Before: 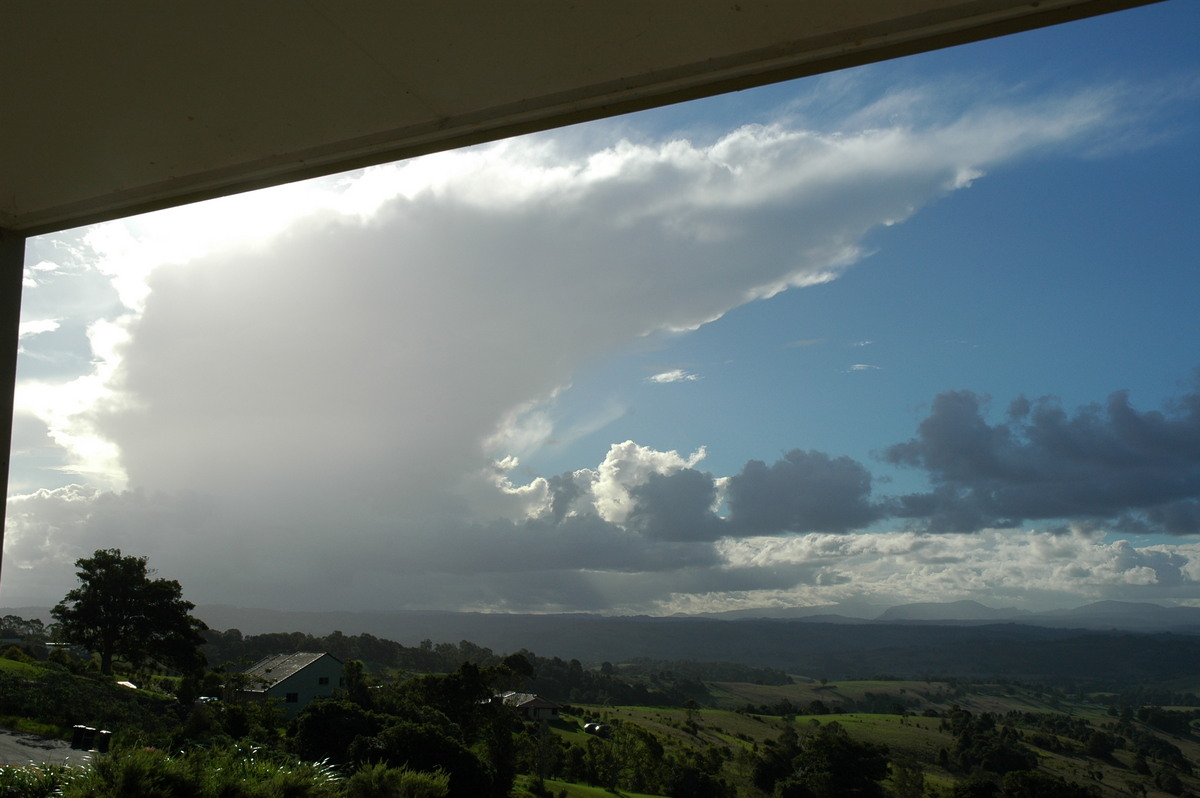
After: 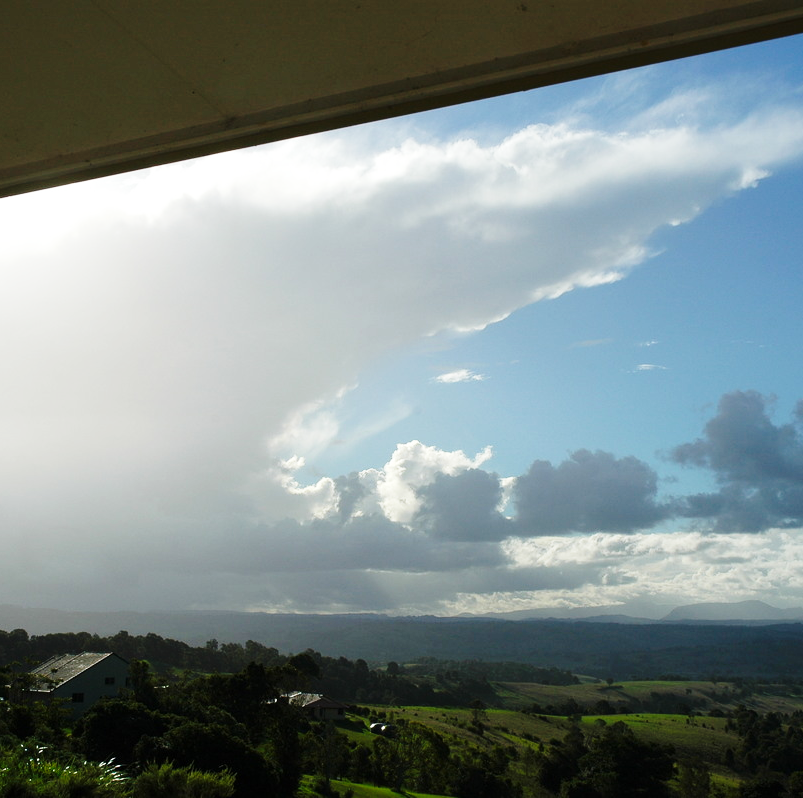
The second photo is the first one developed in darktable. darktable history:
crop and rotate: left 17.841%, right 15.179%
base curve: curves: ch0 [(0, 0) (0.028, 0.03) (0.121, 0.232) (0.46, 0.748) (0.859, 0.968) (1, 1)], preserve colors none
